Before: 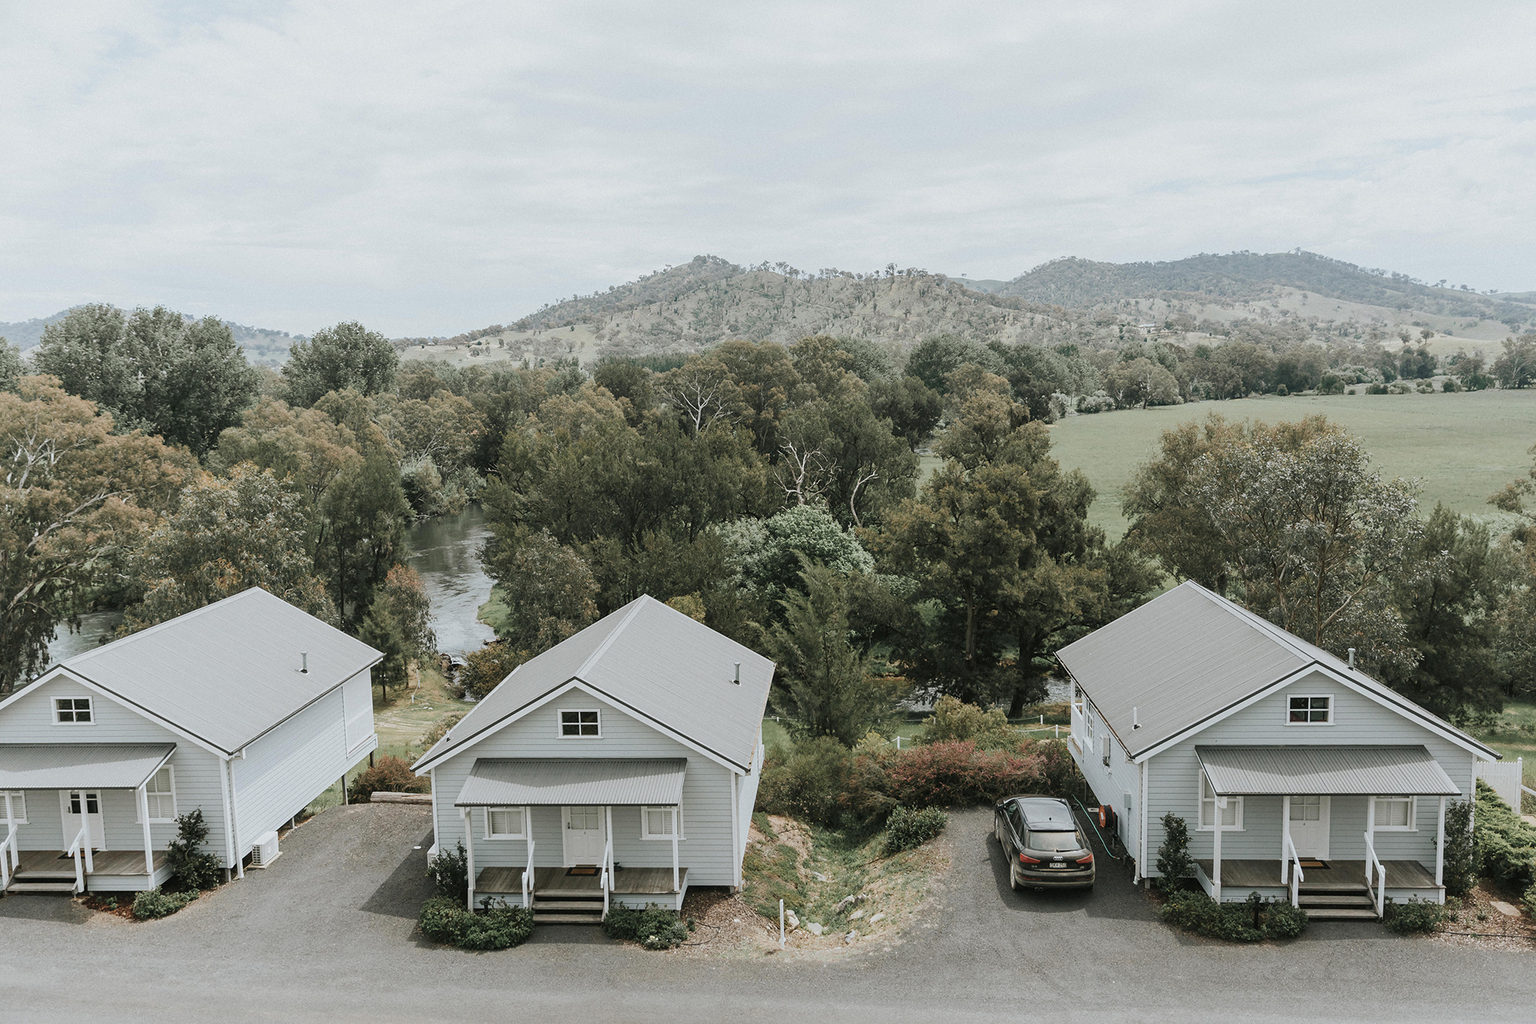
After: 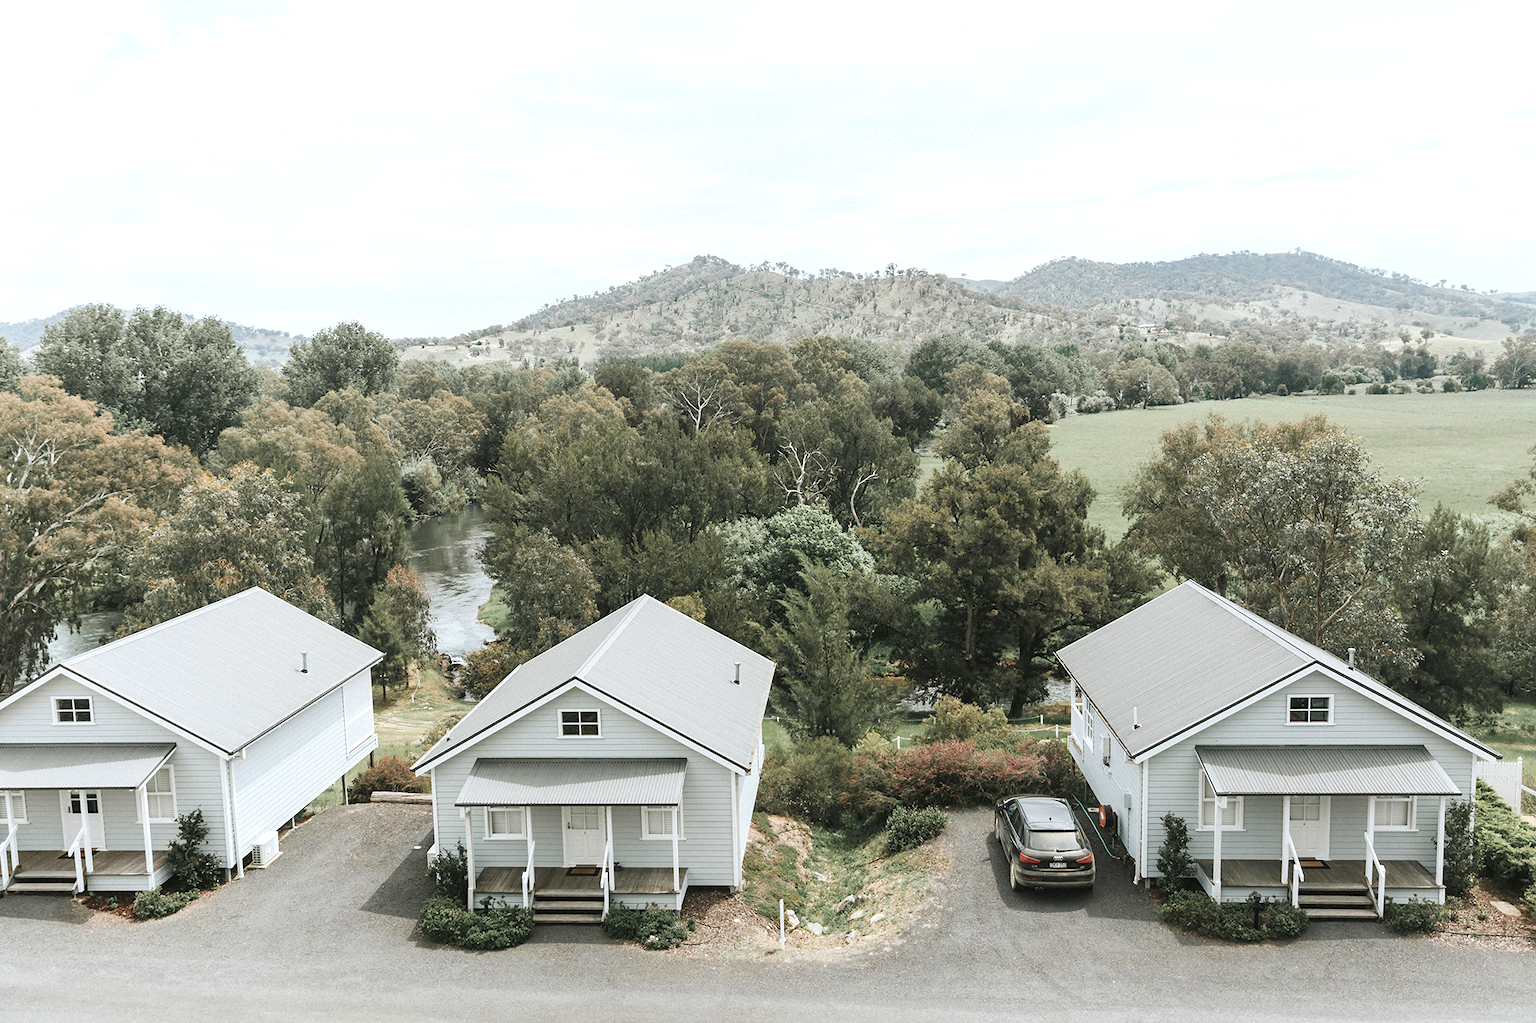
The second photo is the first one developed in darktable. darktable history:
exposure: exposure 0.604 EV, compensate highlight preservation false
